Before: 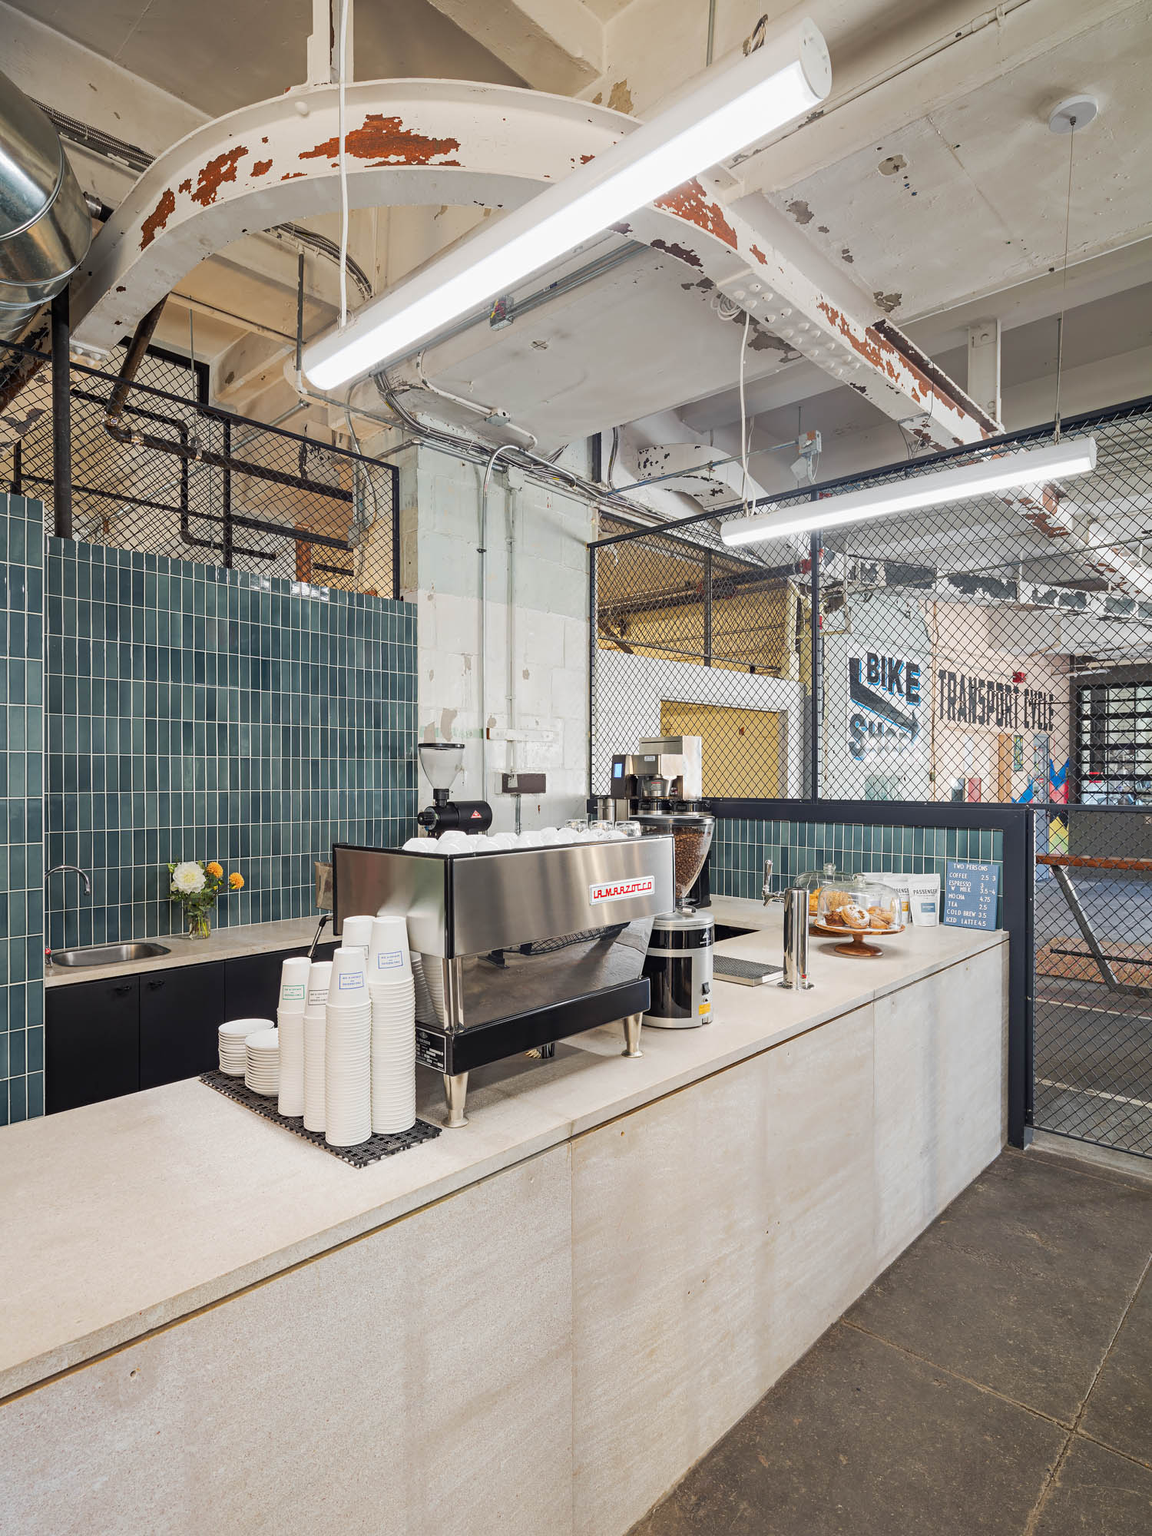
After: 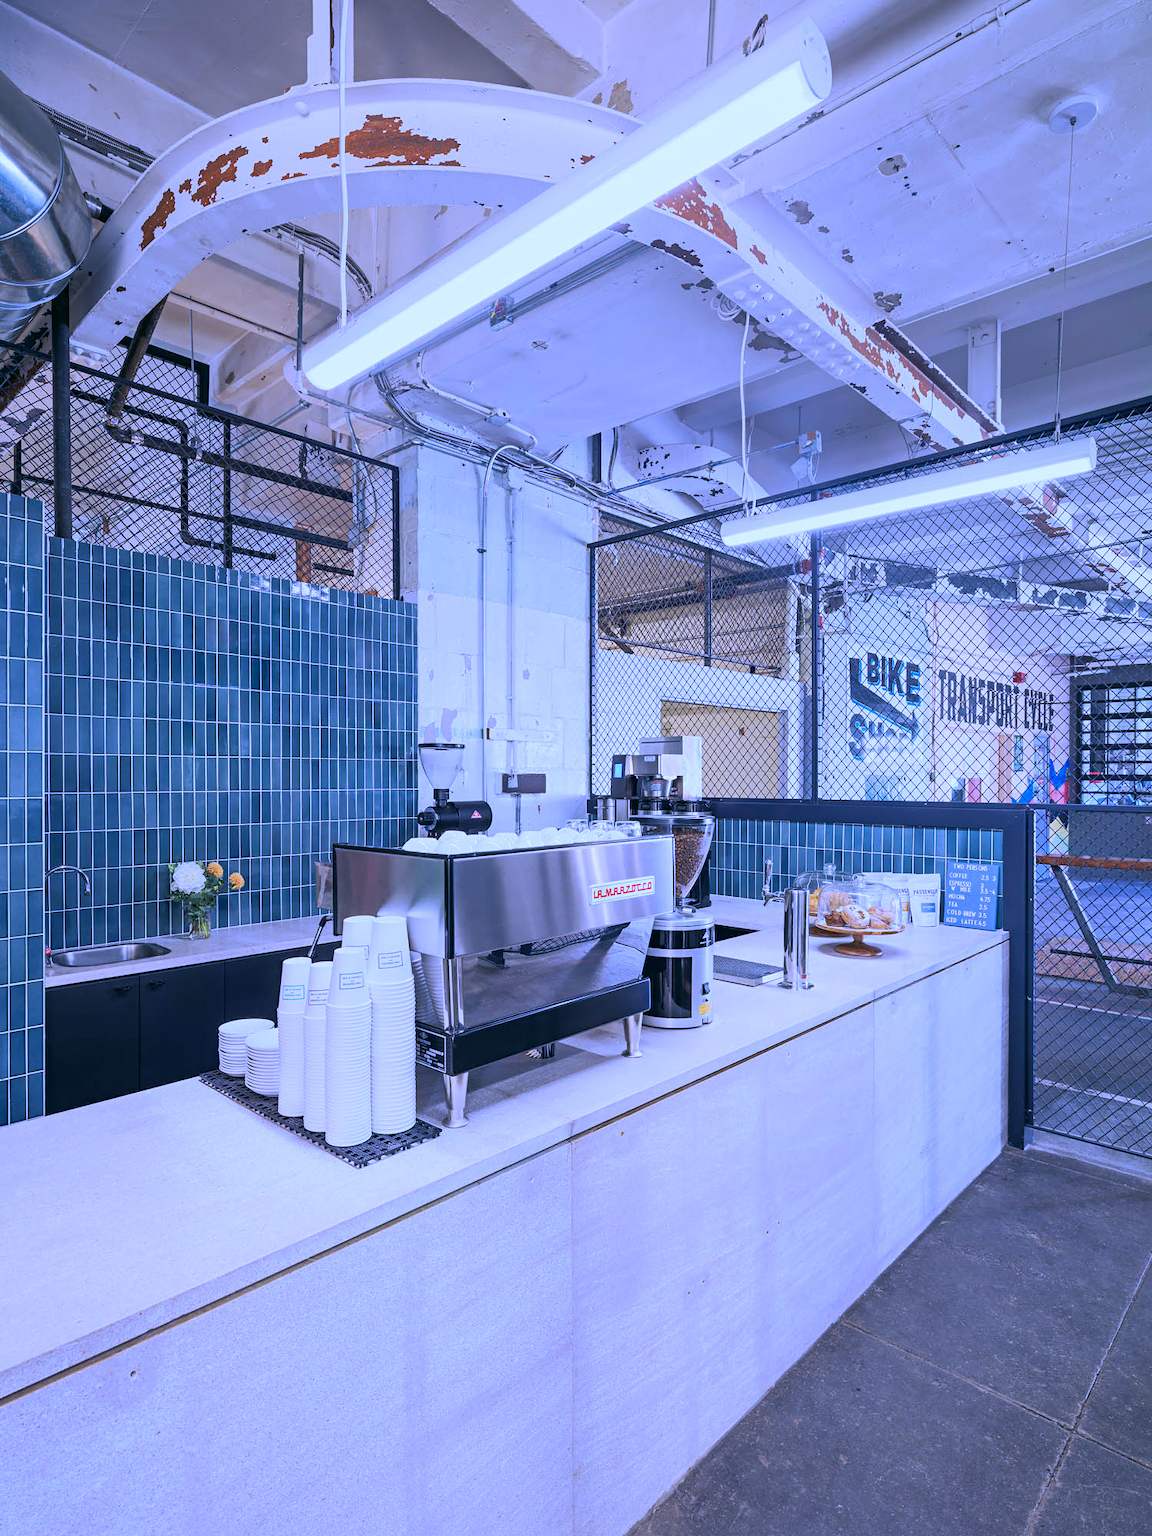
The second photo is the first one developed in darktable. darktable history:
color calibration: output R [1.063, -0.012, -0.003, 0], output B [-0.079, 0.047, 1, 0], illuminant custom, x 0.46, y 0.43, temperature 2642.66 K
color correction: highlights a* 4.02, highlights b* 4.98, shadows a* -7.55, shadows b* 4.98
